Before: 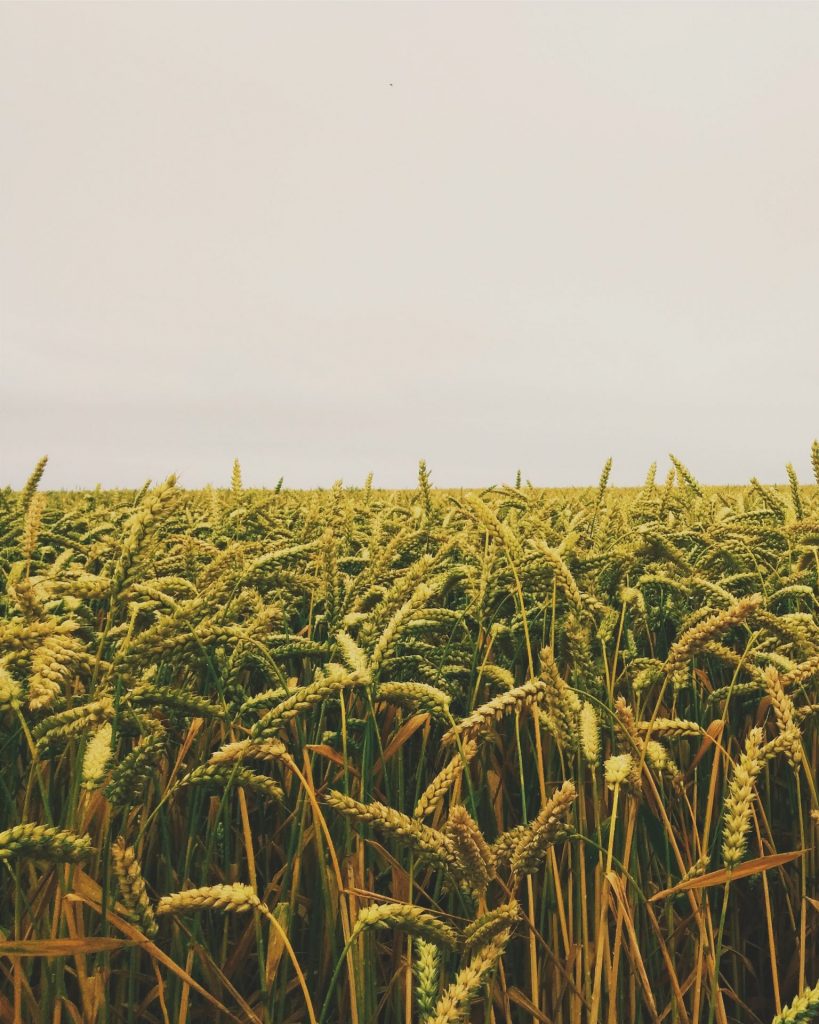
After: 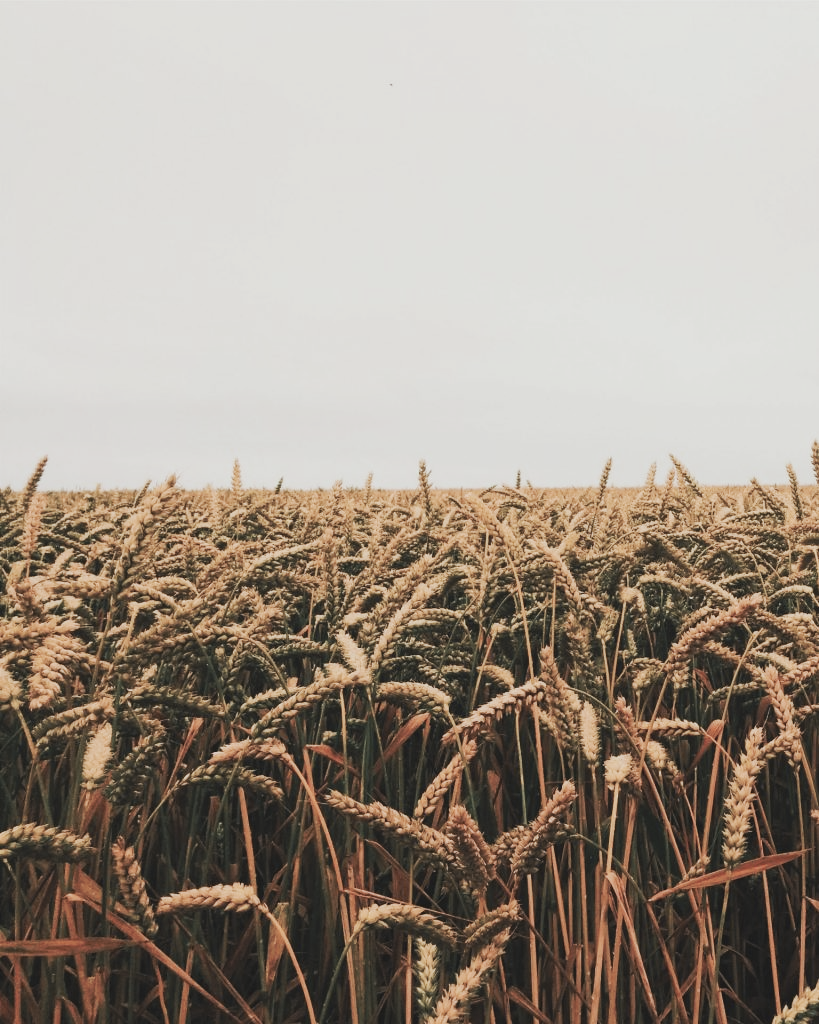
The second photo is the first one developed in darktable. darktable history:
tone curve: curves: ch0 [(0, 0) (0.003, 0.005) (0.011, 0.011) (0.025, 0.022) (0.044, 0.035) (0.069, 0.051) (0.1, 0.073) (0.136, 0.106) (0.177, 0.147) (0.224, 0.195) (0.277, 0.253) (0.335, 0.315) (0.399, 0.388) (0.468, 0.488) (0.543, 0.586) (0.623, 0.685) (0.709, 0.764) (0.801, 0.838) (0.898, 0.908) (1, 1)], preserve colors none
color look up table: target L [94.72, 90.9, 85.82, 86.88, 78.56, 64.62, 62.89, 56.91, 45.89, 24.51, 200.35, 72.23, 68.08, 66.91, 65.26, 56.33, 55.69, 42.1, 44.58, 41.24, 35, 29.63, 22.29, 18.65, 2.658, 90.46, 78.85, 72.62, 52.43, 51.33, 53.66, 52.32, 43.49, 39.23, 33.5, 41.02, 30.01, 16.33, 12.11, 1.4, 92.96, 93.34, 77.65, 76.09, 67.21, 58.97, 56.57, 42.19, 12.53], target a [-2.583, 3.279, -7.78, -15.11, -6.185, -16.27, -17.68, -2.413, -9.024, -7.818, 0, 18.56, 28.97, 12.1, 9.288, 44.94, 36.32, 51.71, 24.75, 21.69, 46, 12.97, 37.44, 30.81, 9.924, 6.677, 3.708, 30.58, 54.93, 54.31, 28.79, -8.803, 21.53, 9.085, 41.83, -1.129, 40.24, 30.08, 22.93, 4.528, -7.736, -17.31, -20.04, -21.55, -20.73, -17.42, -5.956, -2.988, -2.797], target b [7.929, 36.95, 26.85, 9.411, 10.19, 19.93, 1.573, 23.13, 5.015, 11.84, 0, 35.4, 15.69, 20.1, 2.249, 10.84, 31.14, 7.486, 9.834, 25.13, 36.04, 17.11, 13.15, 23.09, 3.521, -0.464, -12.1, -16.65, -20.47, -9.271, -9.295, -34.81, -27.77, -47.99, -10.94, -27.48, -49.56, -23.79, -44.23, -19.27, -1.134, -3.129, -15.38, -6.613, -28.11, -9.595, -14.47, -1.536, -6.539], num patches 49
